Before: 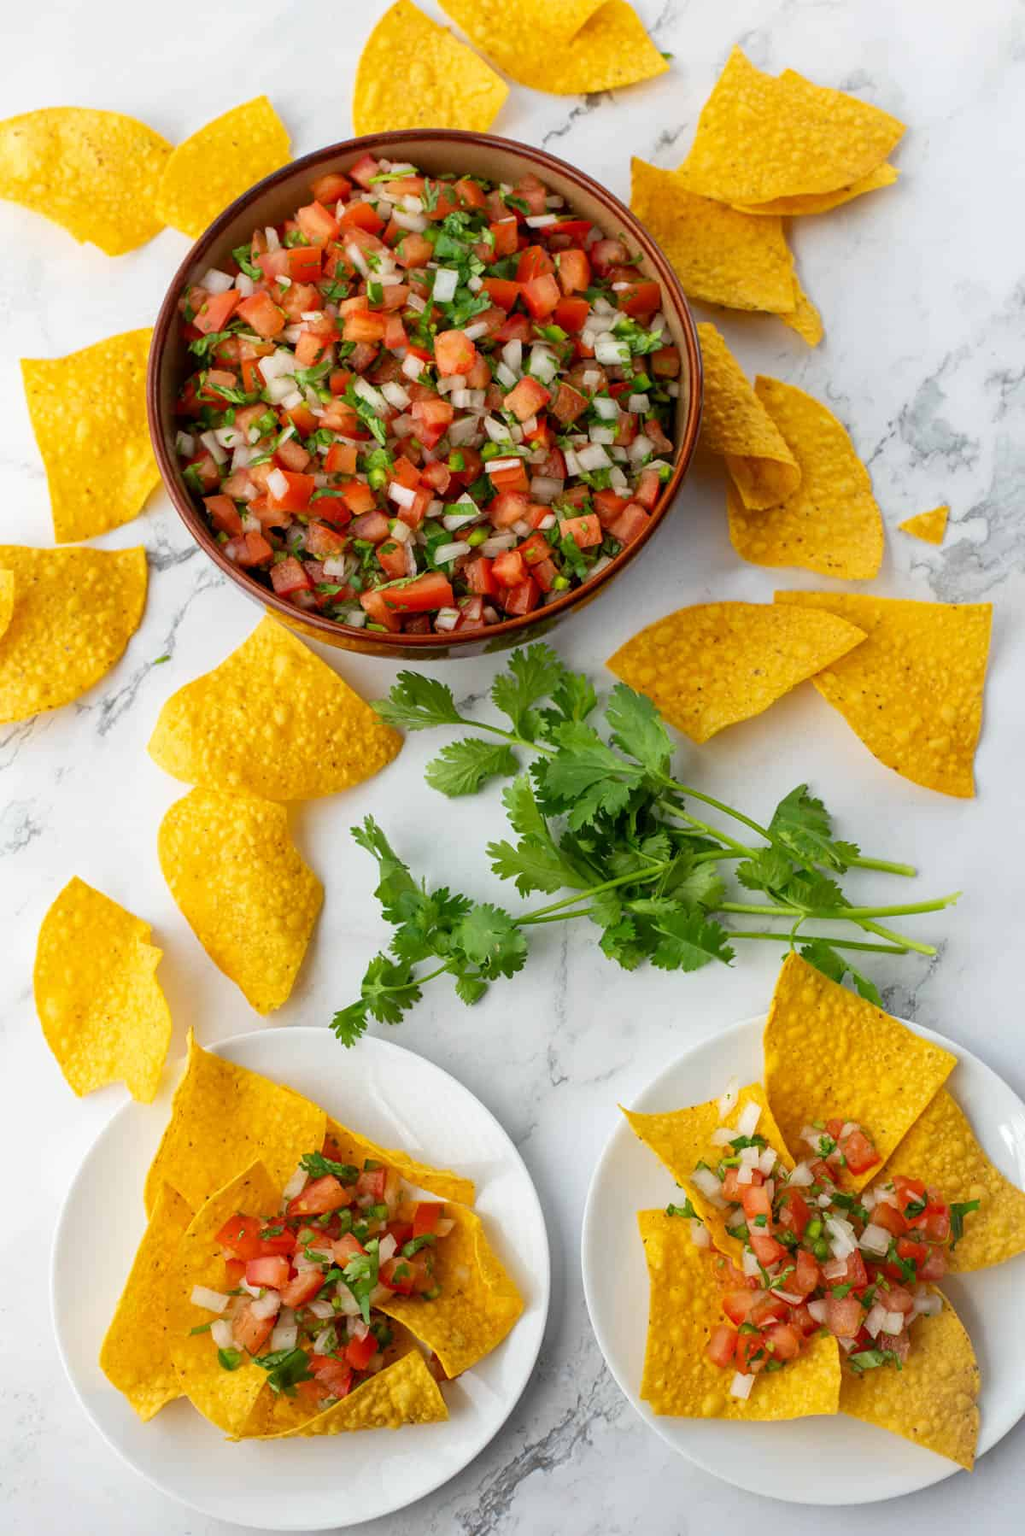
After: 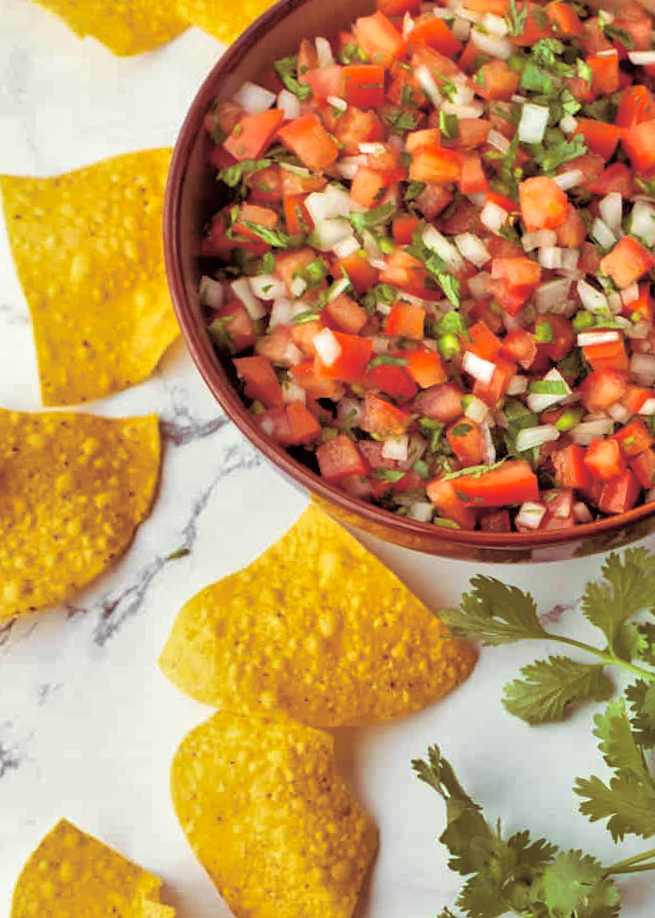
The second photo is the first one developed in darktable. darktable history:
crop and rotate: left 3.047%, top 7.509%, right 42.236%, bottom 37.598%
tone equalizer: -7 EV 0.15 EV, -6 EV 0.6 EV, -5 EV 1.15 EV, -4 EV 1.33 EV, -3 EV 1.15 EV, -2 EV 0.6 EV, -1 EV 0.15 EV, mask exposure compensation -0.5 EV
split-toning: on, module defaults
shadows and highlights: highlights color adjustment 0%, low approximation 0.01, soften with gaussian
rotate and perspective: rotation 0.679°, lens shift (horizontal) 0.136, crop left 0.009, crop right 0.991, crop top 0.078, crop bottom 0.95
